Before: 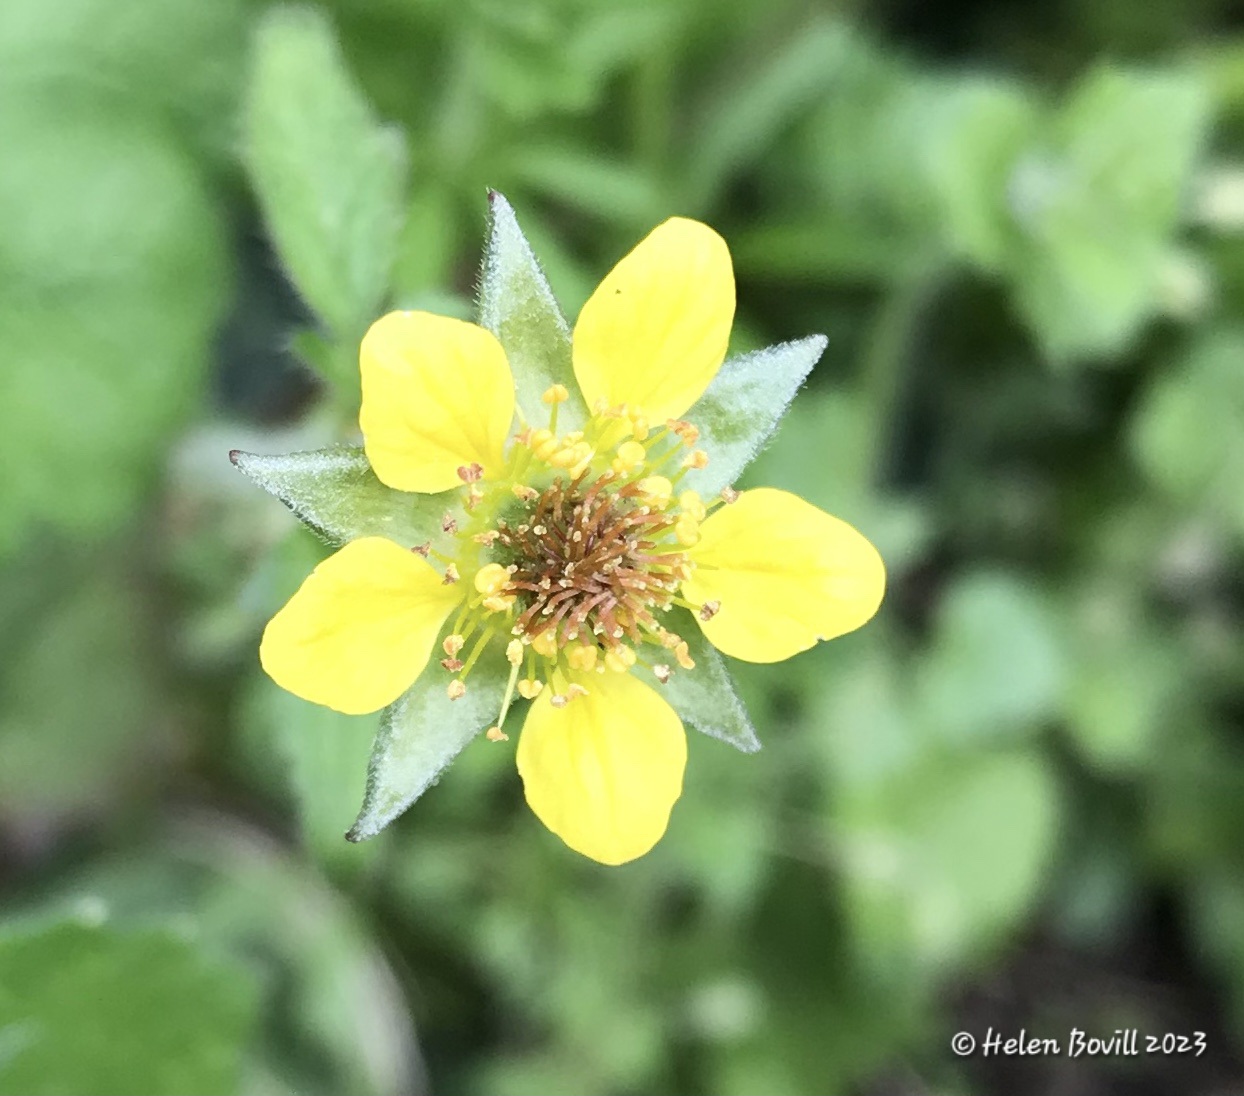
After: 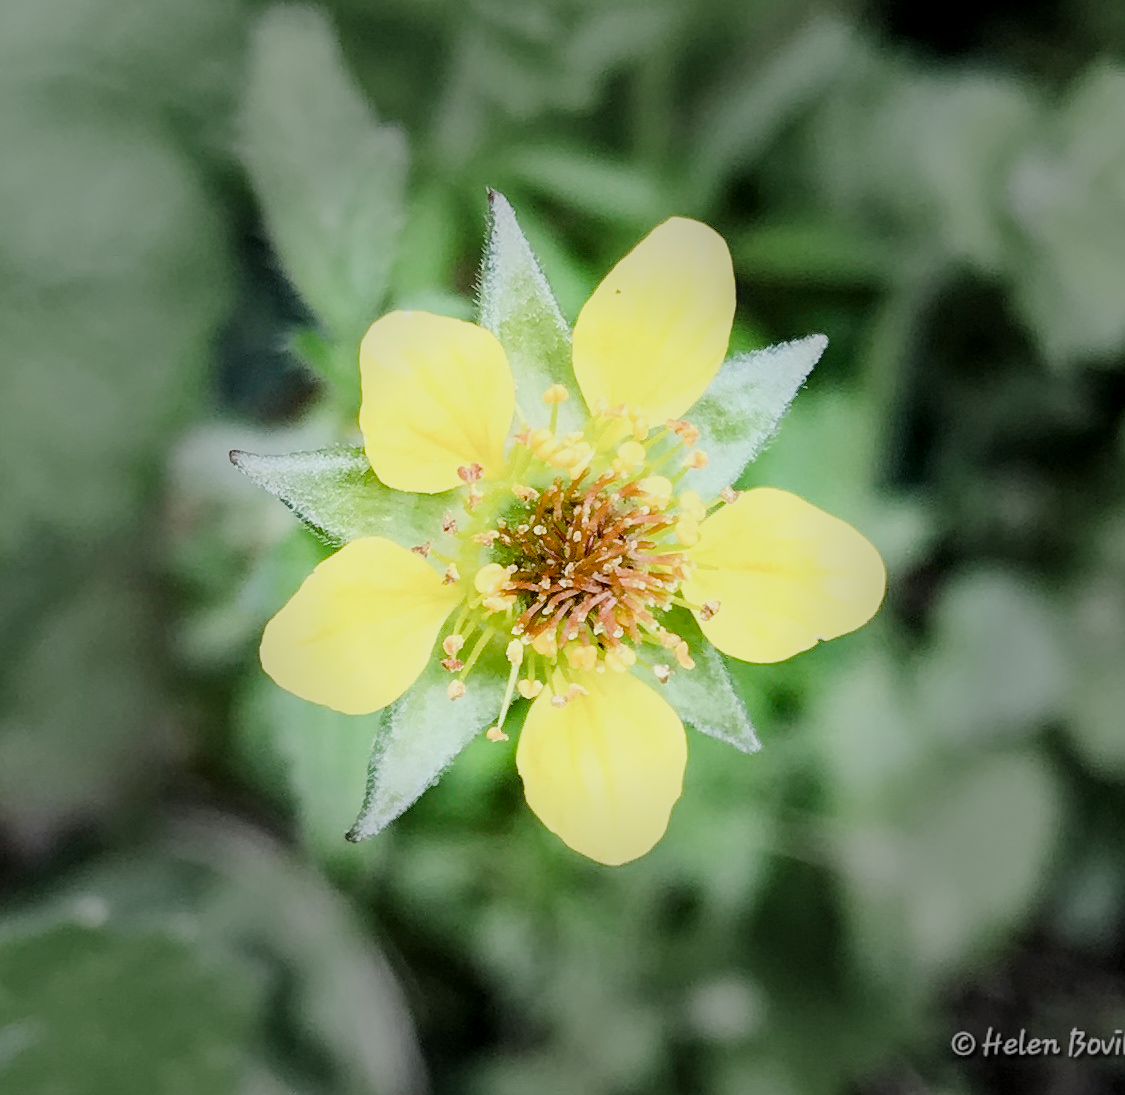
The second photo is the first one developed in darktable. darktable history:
crop: right 9.509%, bottom 0.031%
white balance: emerald 1
color balance rgb: perceptual saturation grading › global saturation 25%, perceptual saturation grading › highlights -50%, perceptual saturation grading › shadows 30%, perceptual brilliance grading › global brilliance 12%, global vibrance 20%
vignetting: fall-off start 40%, fall-off radius 40%
local contrast: detail 130%
sharpen: radius 1
filmic rgb: black relative exposure -9.22 EV, white relative exposure 6.77 EV, hardness 3.07, contrast 1.05
